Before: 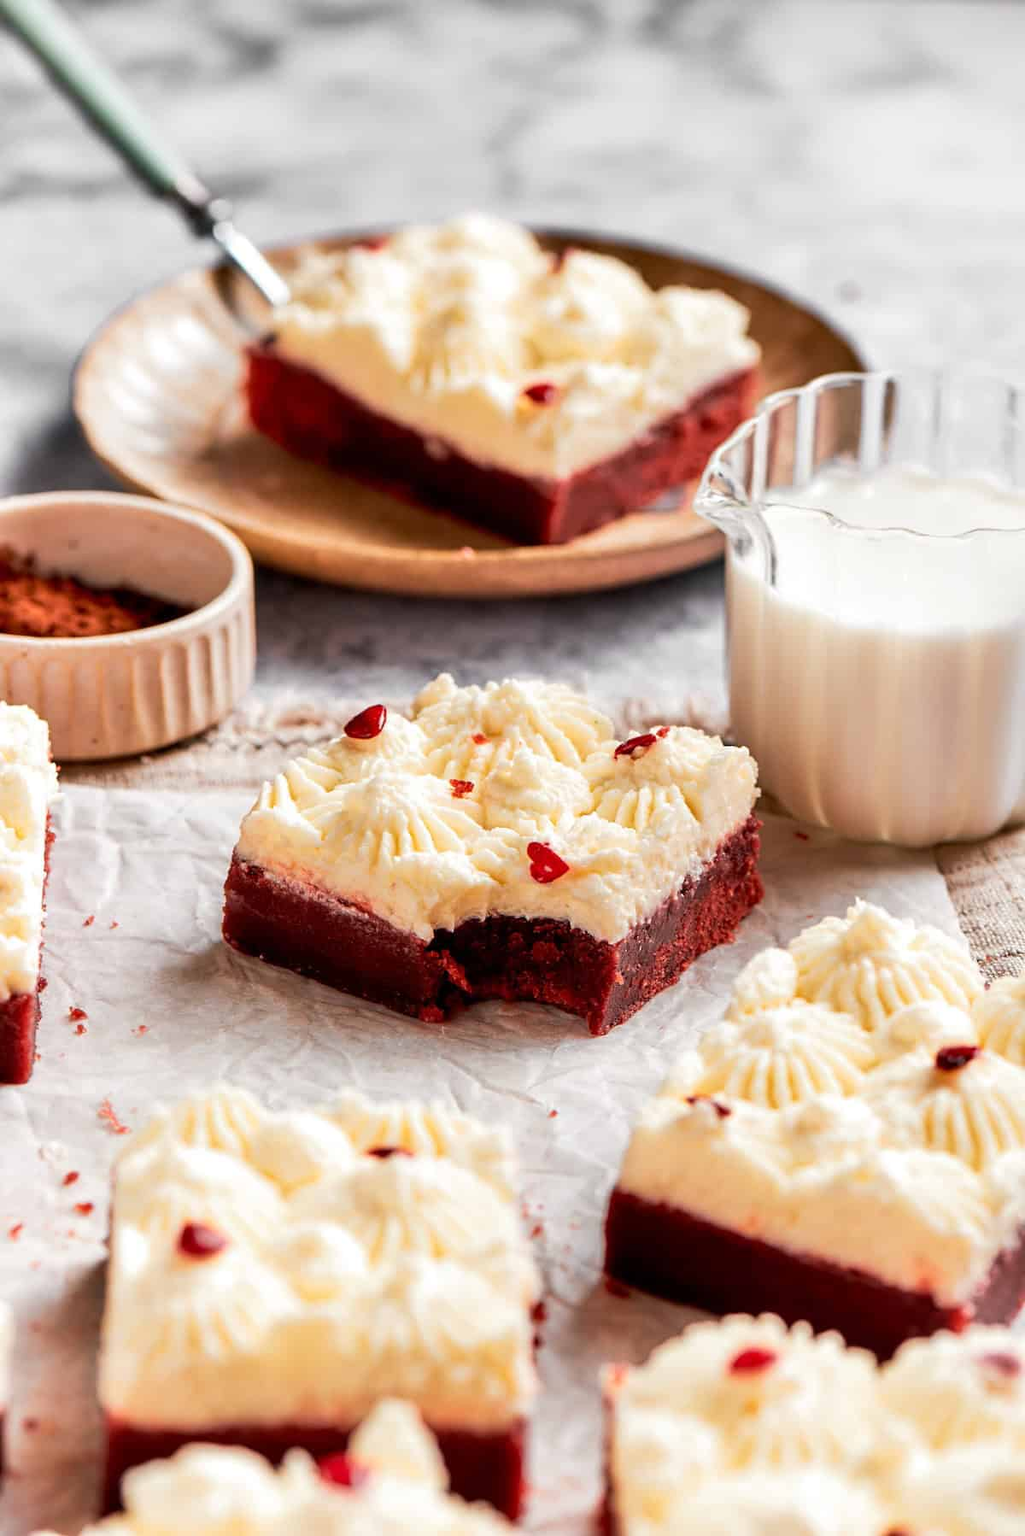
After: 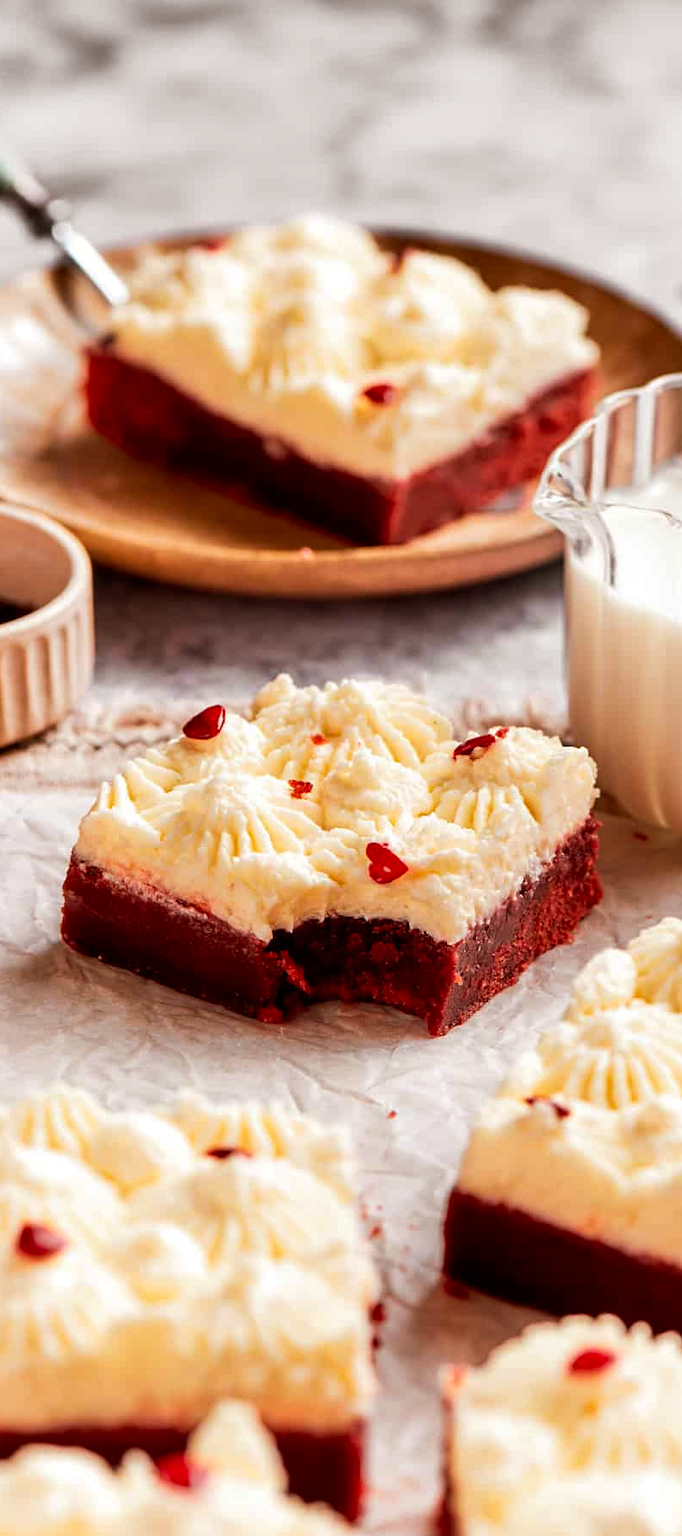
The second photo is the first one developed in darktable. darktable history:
crop and rotate: left 15.754%, right 17.579%
rgb levels: mode RGB, independent channels, levels [[0, 0.5, 1], [0, 0.521, 1], [0, 0.536, 1]]
